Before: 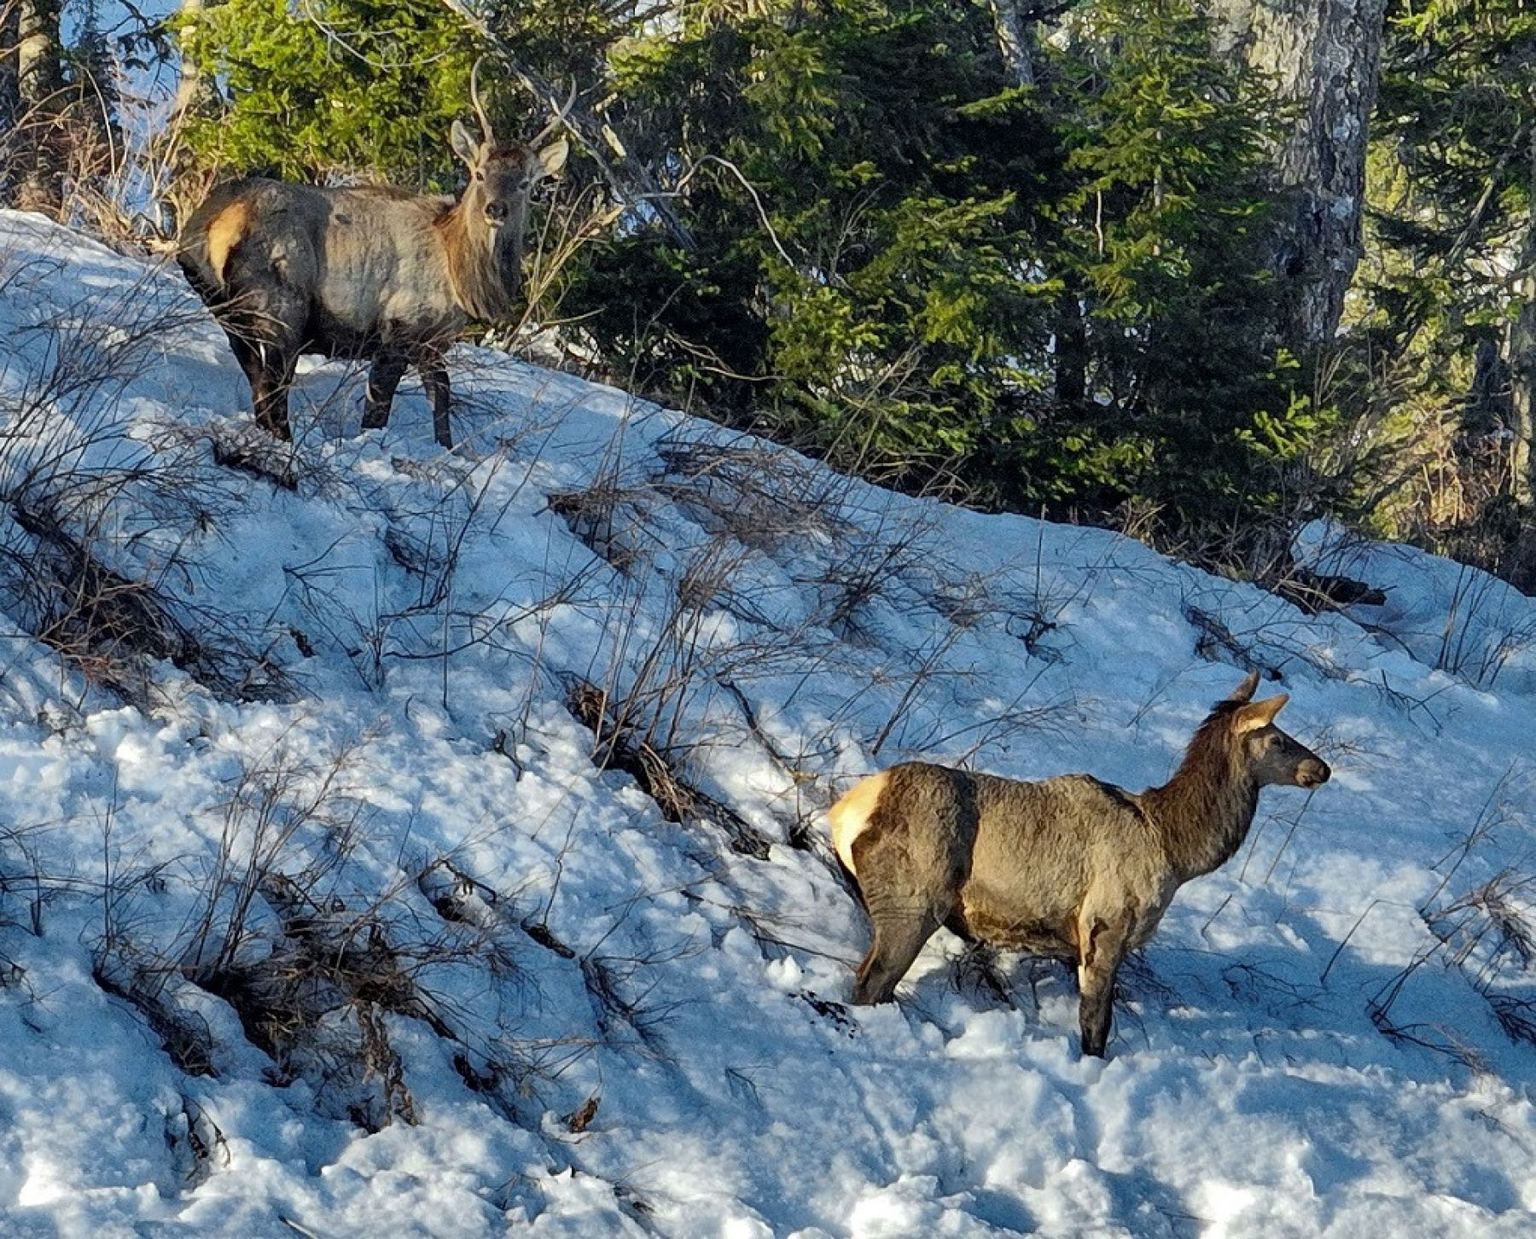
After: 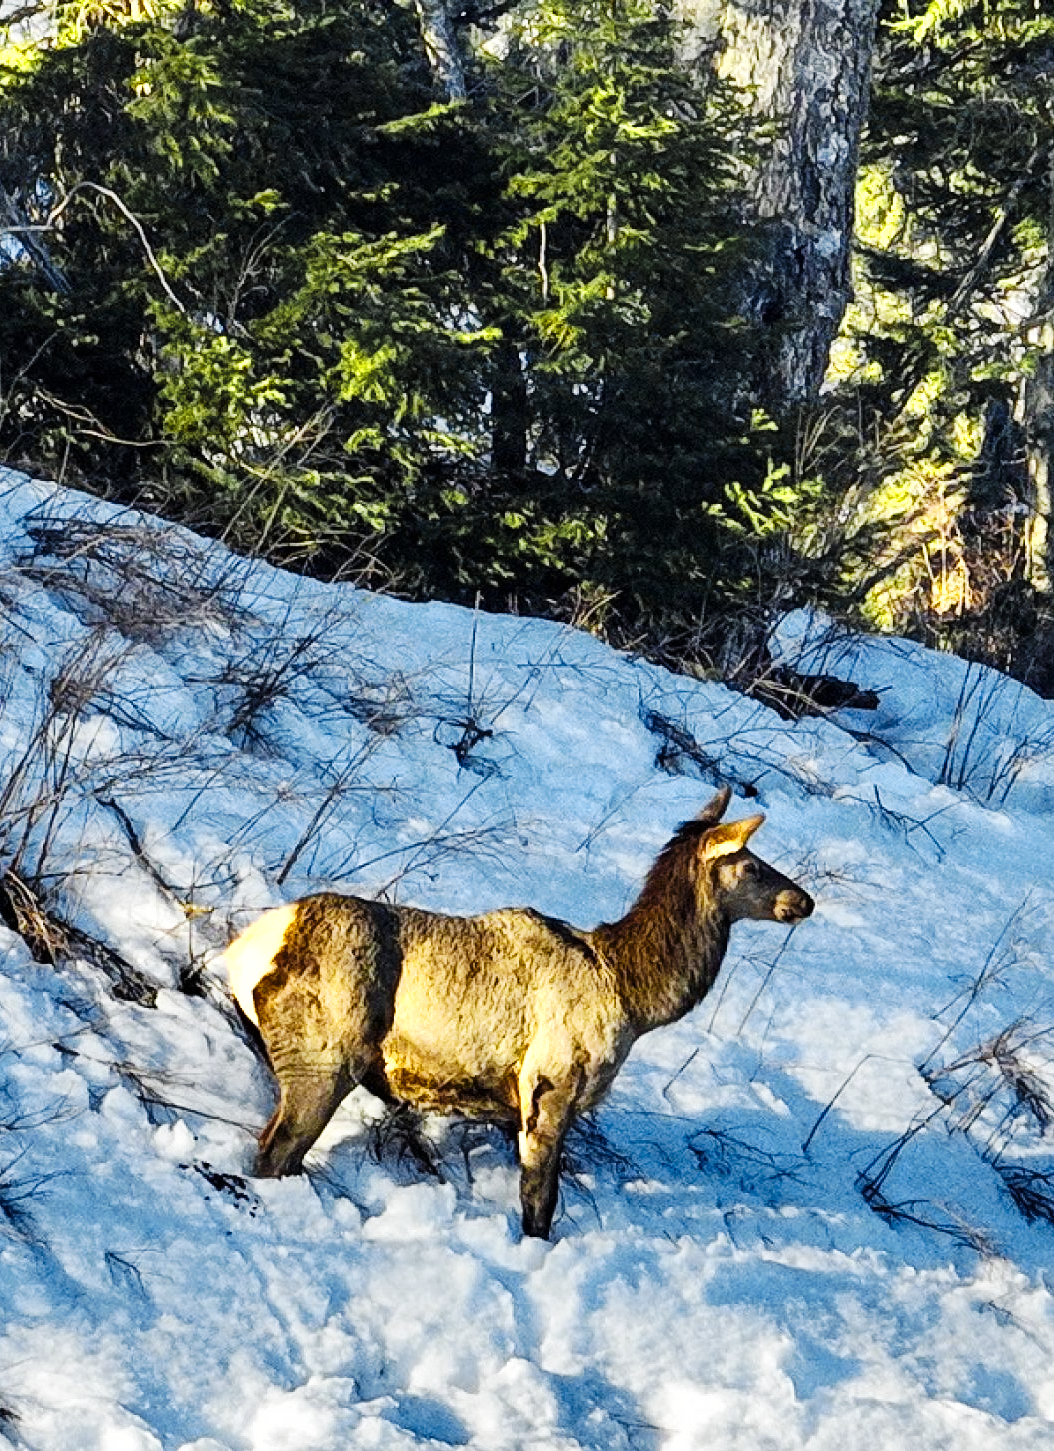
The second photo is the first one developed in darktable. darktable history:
color zones: curves: ch0 [(0.004, 0.306) (0.107, 0.448) (0.252, 0.656) (0.41, 0.398) (0.595, 0.515) (0.768, 0.628)]; ch1 [(0.07, 0.323) (0.151, 0.452) (0.252, 0.608) (0.346, 0.221) (0.463, 0.189) (0.61, 0.368) (0.735, 0.395) (0.921, 0.412)]; ch2 [(0, 0.476) (0.132, 0.512) (0.243, 0.512) (0.397, 0.48) (0.522, 0.376) (0.634, 0.536) (0.761, 0.46)]
base curve: curves: ch0 [(0, 0) (0.032, 0.025) (0.121, 0.166) (0.206, 0.329) (0.605, 0.79) (1, 1)], preserve colors none
crop: left 41.402%
color balance rgb: perceptual saturation grading › global saturation 20%, perceptual saturation grading › highlights -25%, perceptual saturation grading › shadows 25%
